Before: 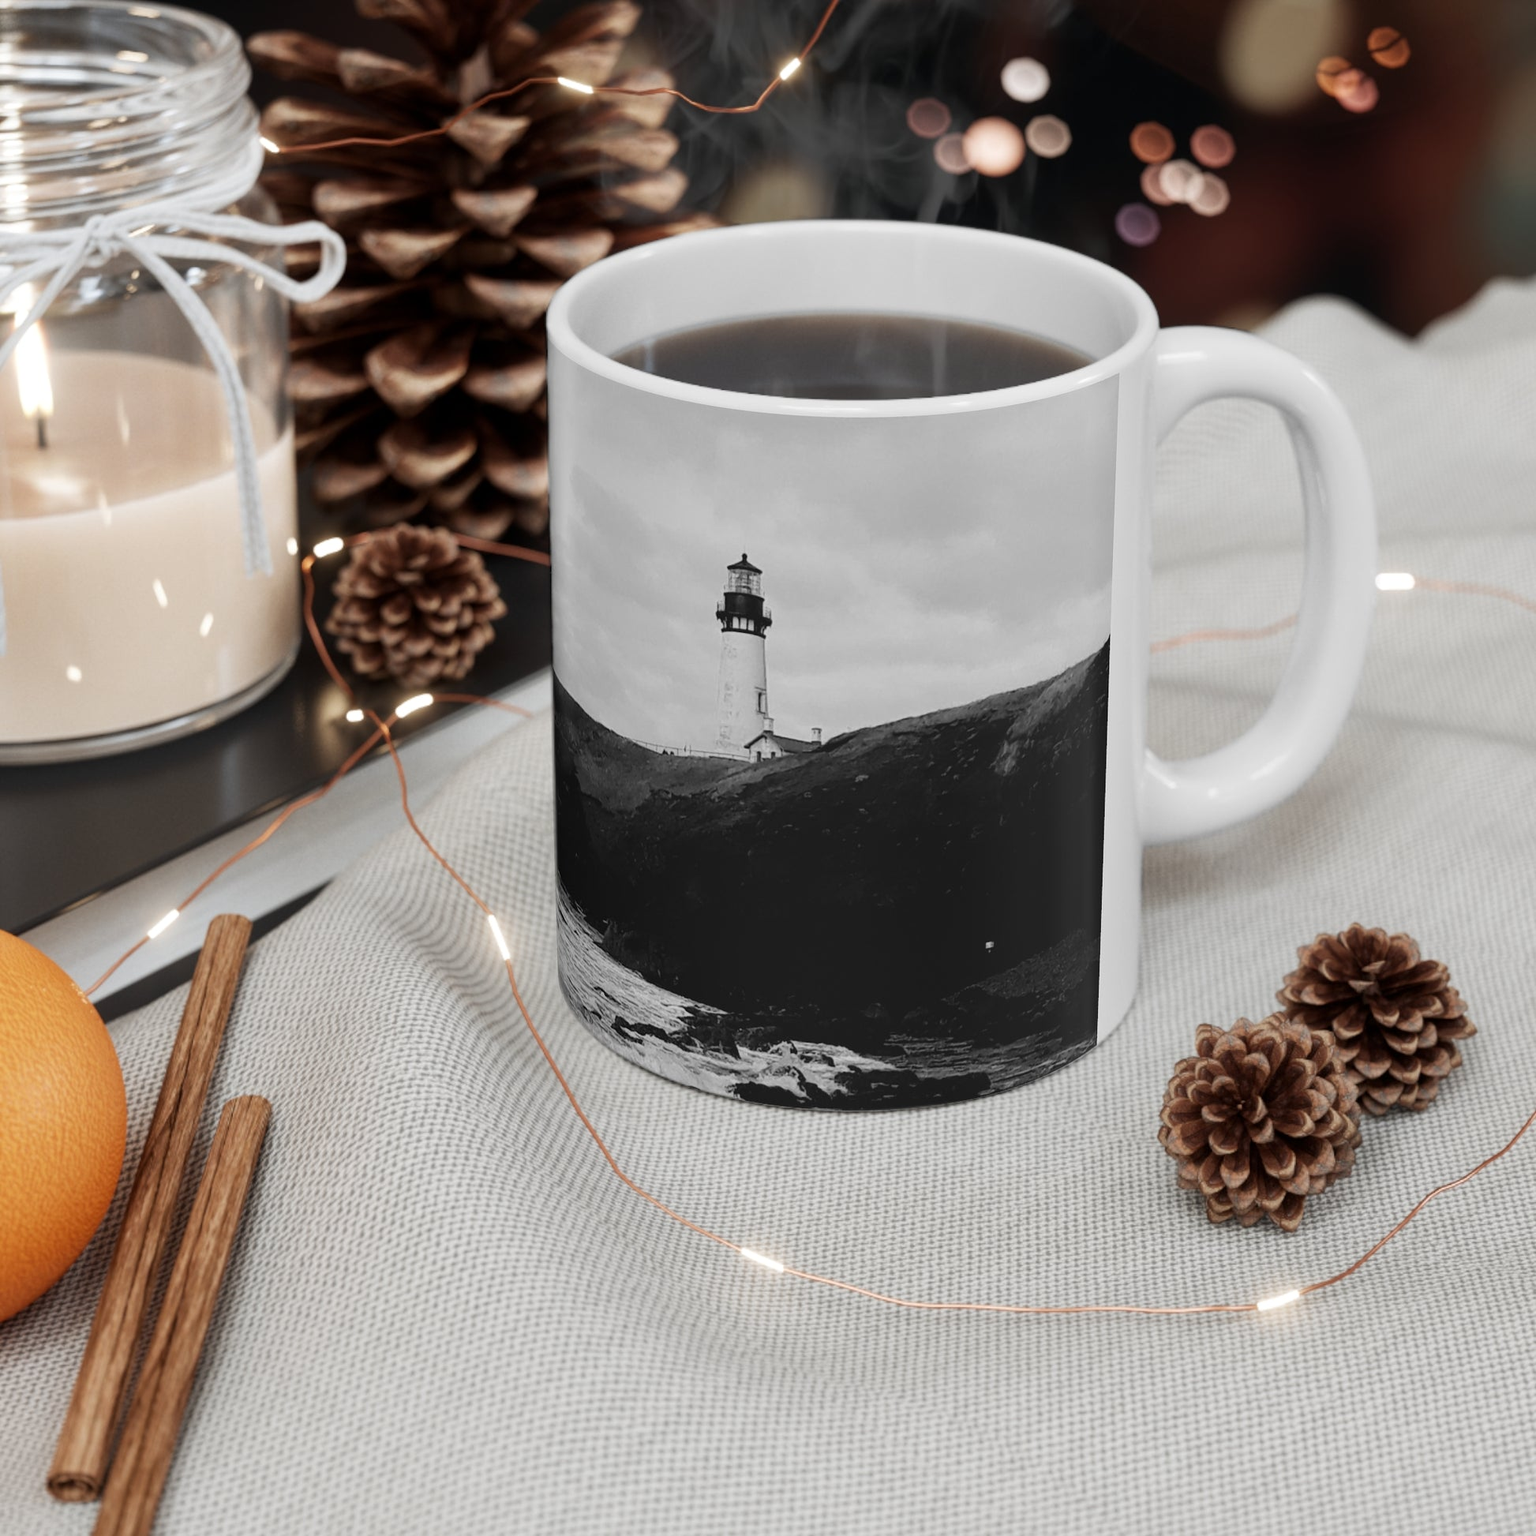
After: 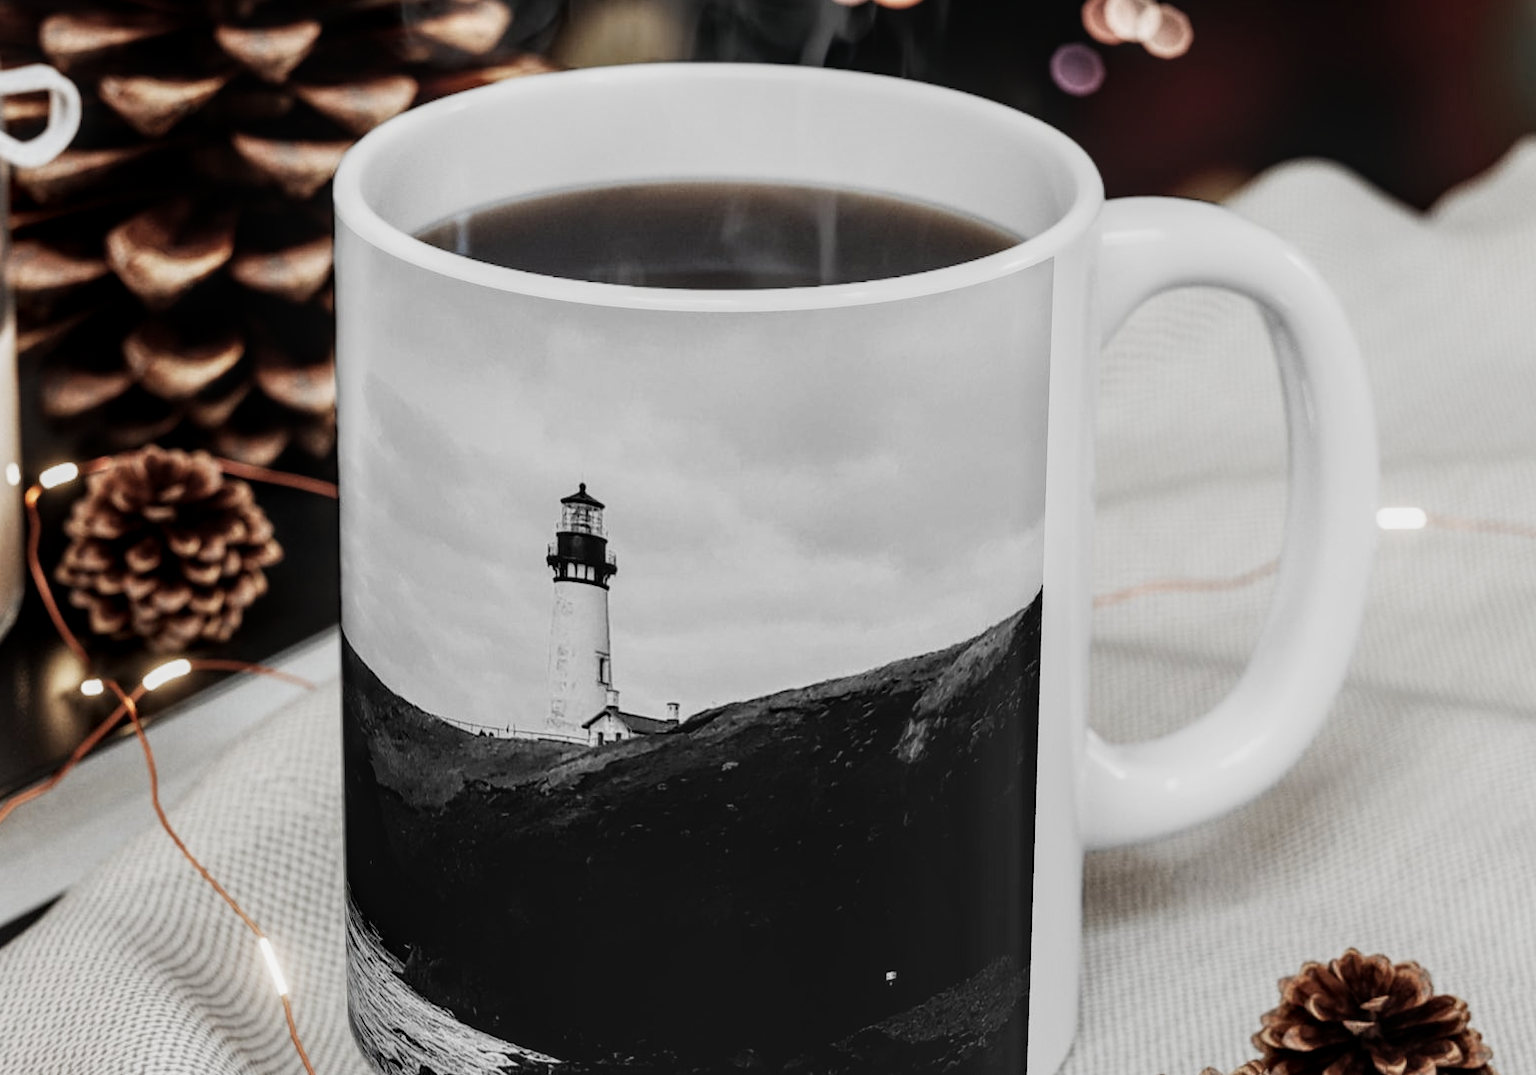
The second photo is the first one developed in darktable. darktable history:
crop: left 18.38%, top 11.092%, right 2.134%, bottom 33.217%
local contrast: highlights 61%, detail 143%, midtone range 0.428
sigmoid: contrast 1.7, skew 0.1, preserve hue 0%, red attenuation 0.1, red rotation 0.035, green attenuation 0.1, green rotation -0.017, blue attenuation 0.15, blue rotation -0.052, base primaries Rec2020
